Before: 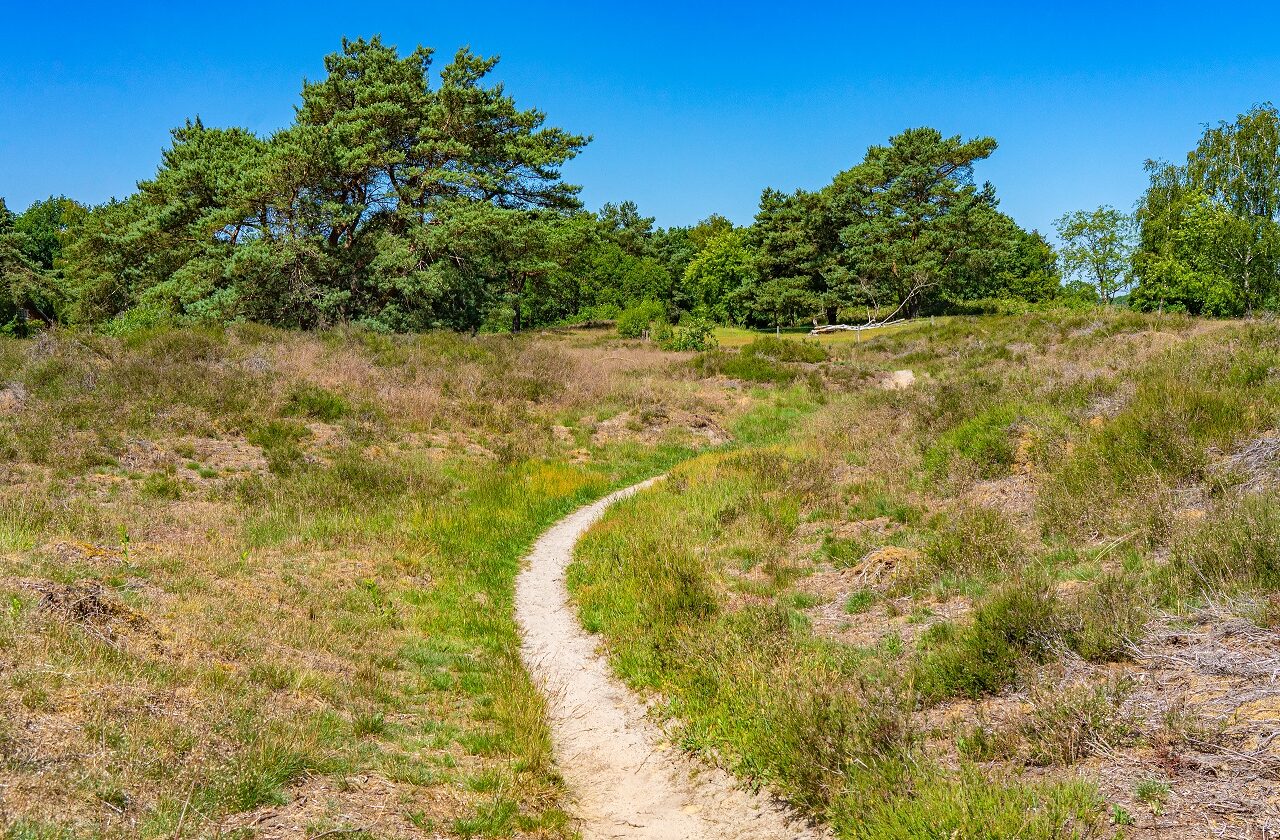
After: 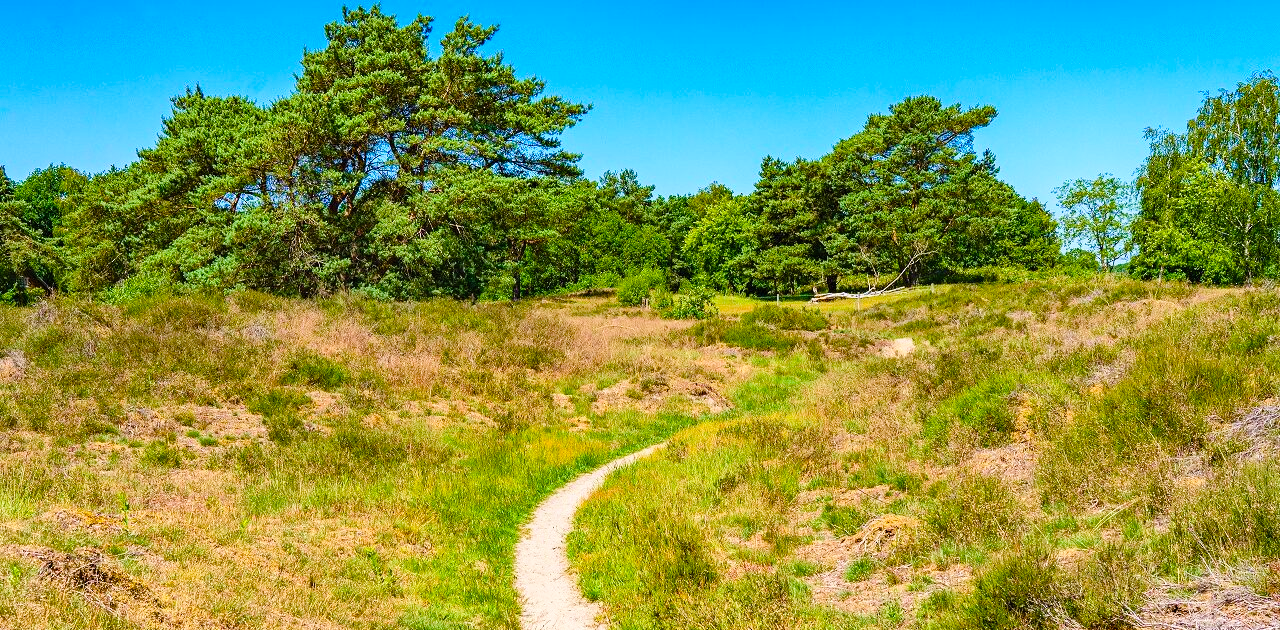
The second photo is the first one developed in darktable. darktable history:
velvia: strength 17%
color balance rgb: perceptual saturation grading › global saturation 20%, perceptual saturation grading › highlights -25%, perceptual saturation grading › shadows 50%
crop: top 3.857%, bottom 21.132%
contrast brightness saturation: contrast 0.2, brightness 0.16, saturation 0.22
